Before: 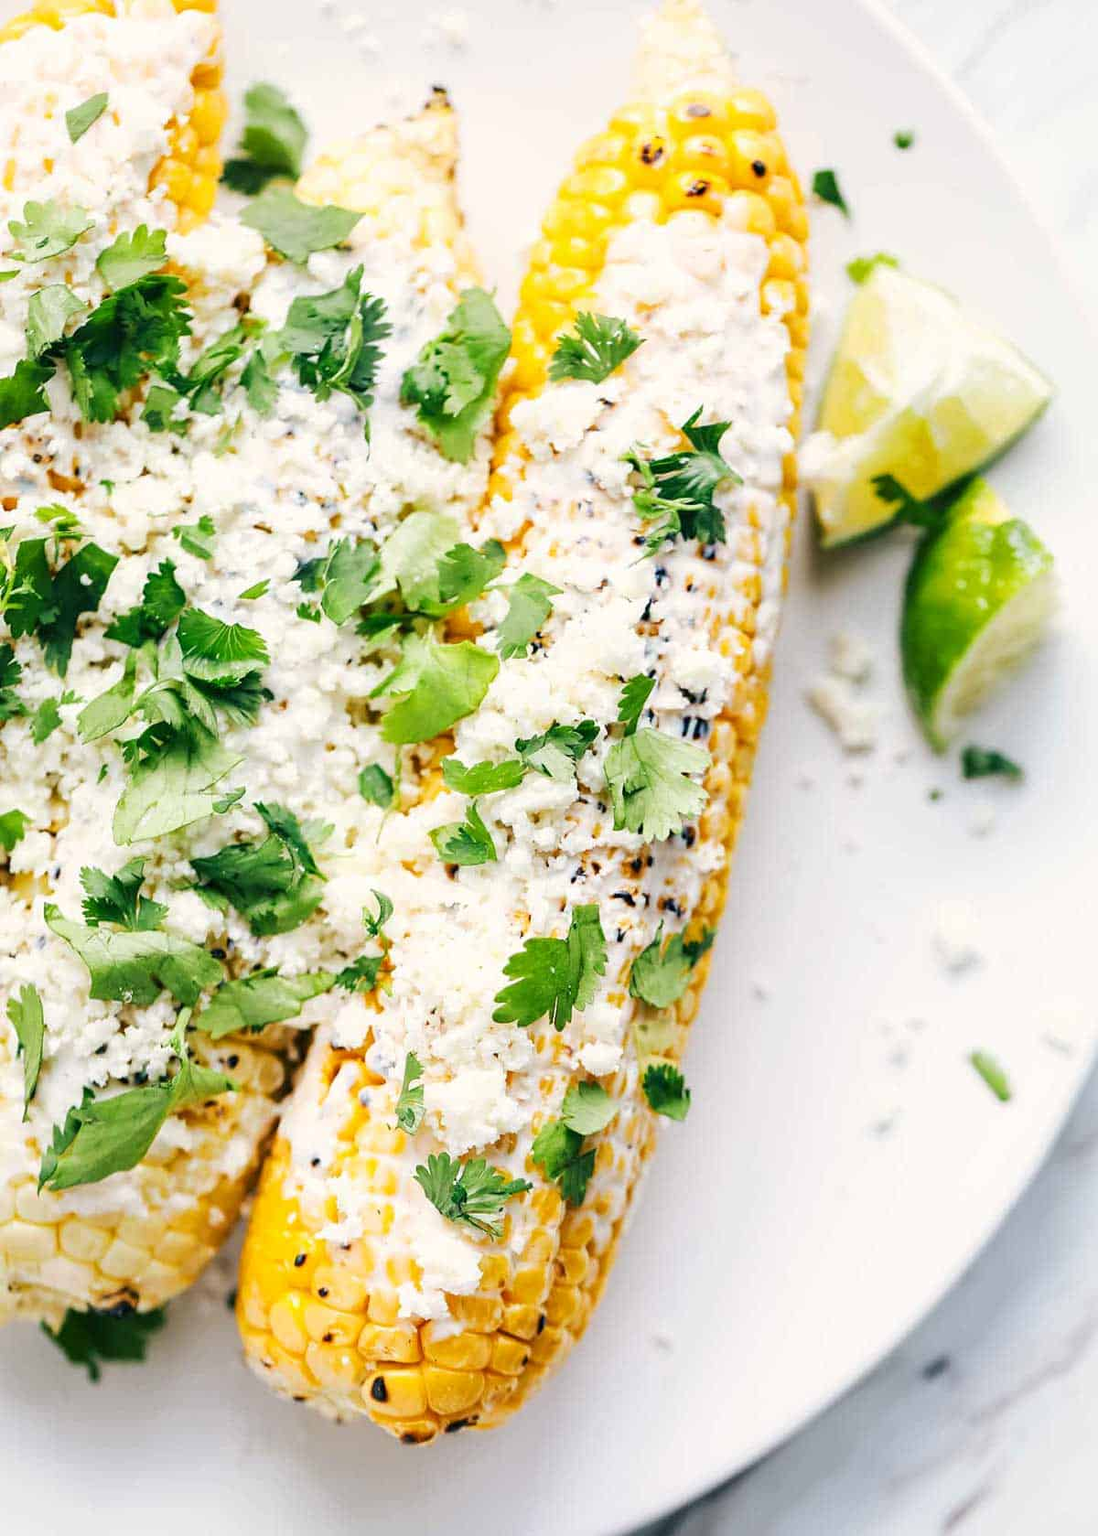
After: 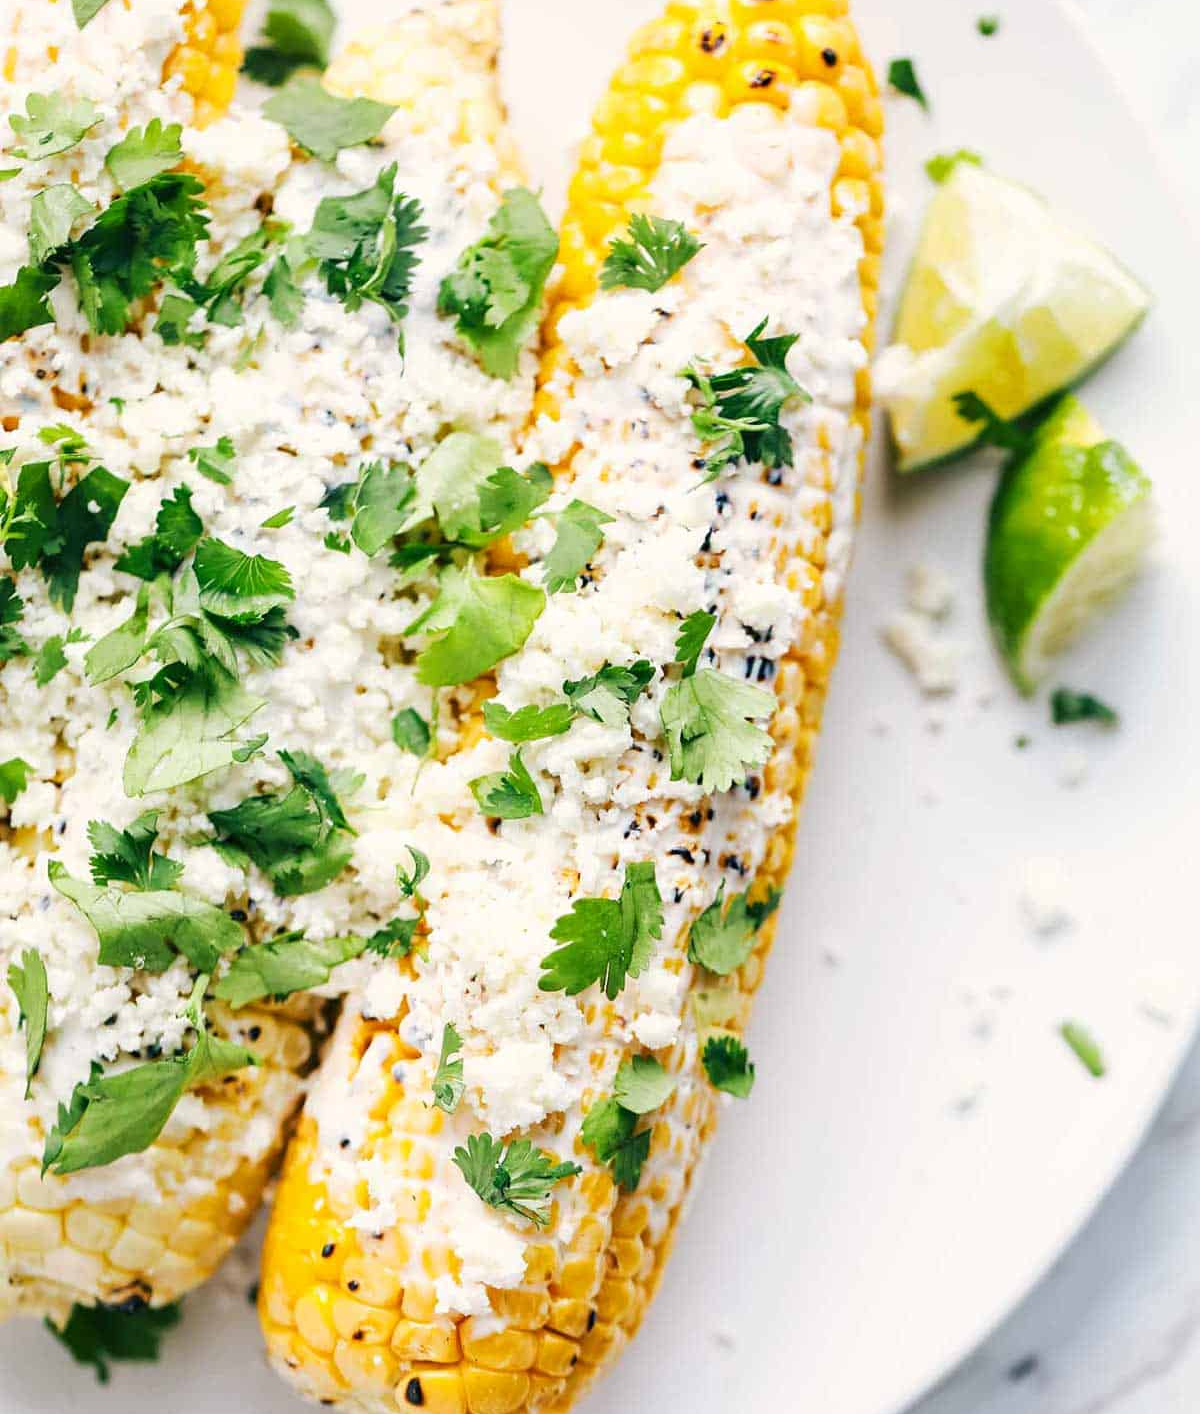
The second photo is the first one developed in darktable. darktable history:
crop: top 7.57%, bottom 8.177%
